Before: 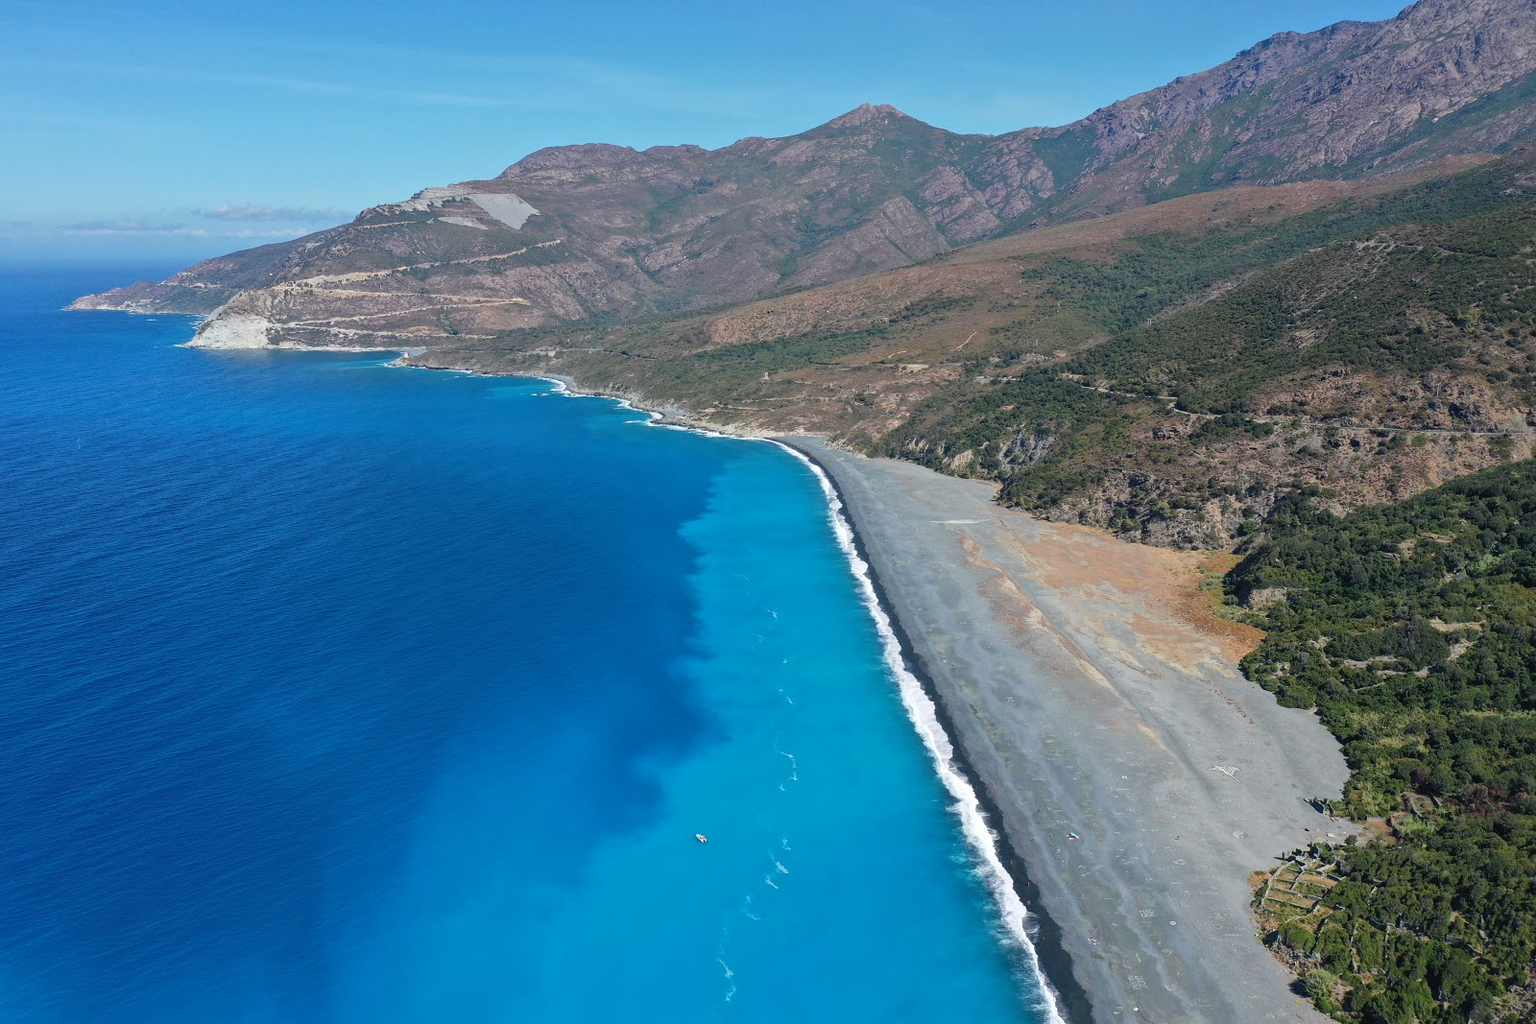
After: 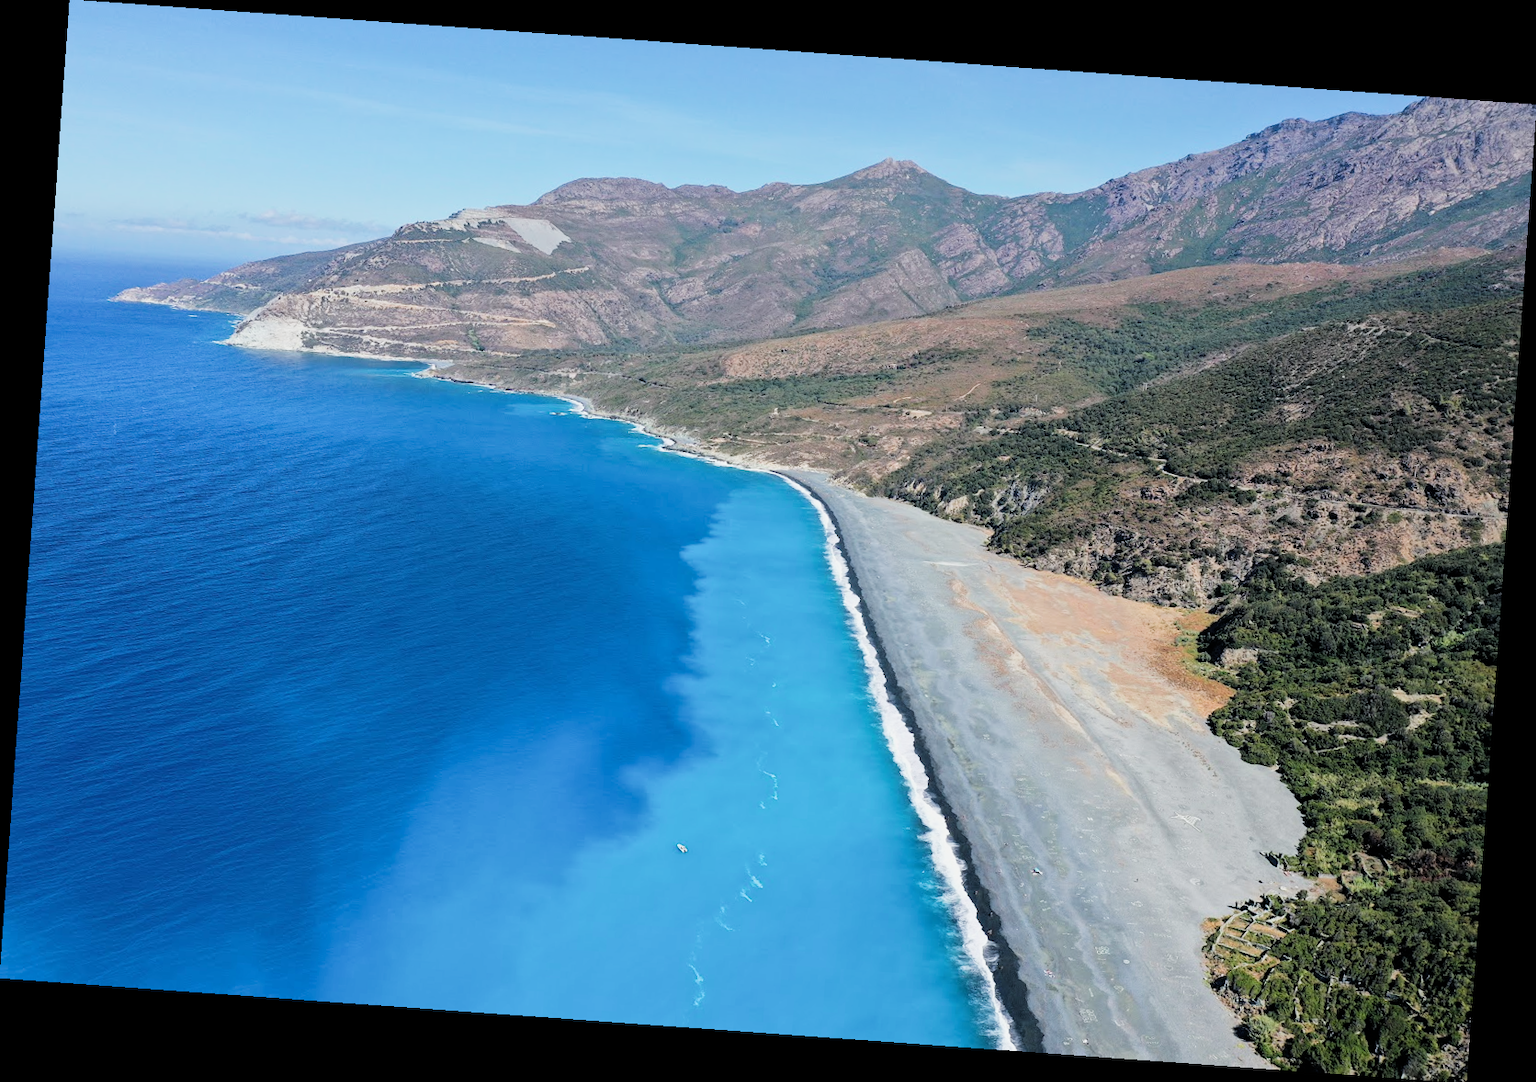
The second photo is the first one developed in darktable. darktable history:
tone equalizer: -8 EV -0.55 EV
rotate and perspective: rotation 4.1°, automatic cropping off
exposure: exposure 0.564 EV, compensate highlight preservation false
filmic rgb: black relative exposure -5 EV, hardness 2.88, contrast 1.3, highlights saturation mix -30%
